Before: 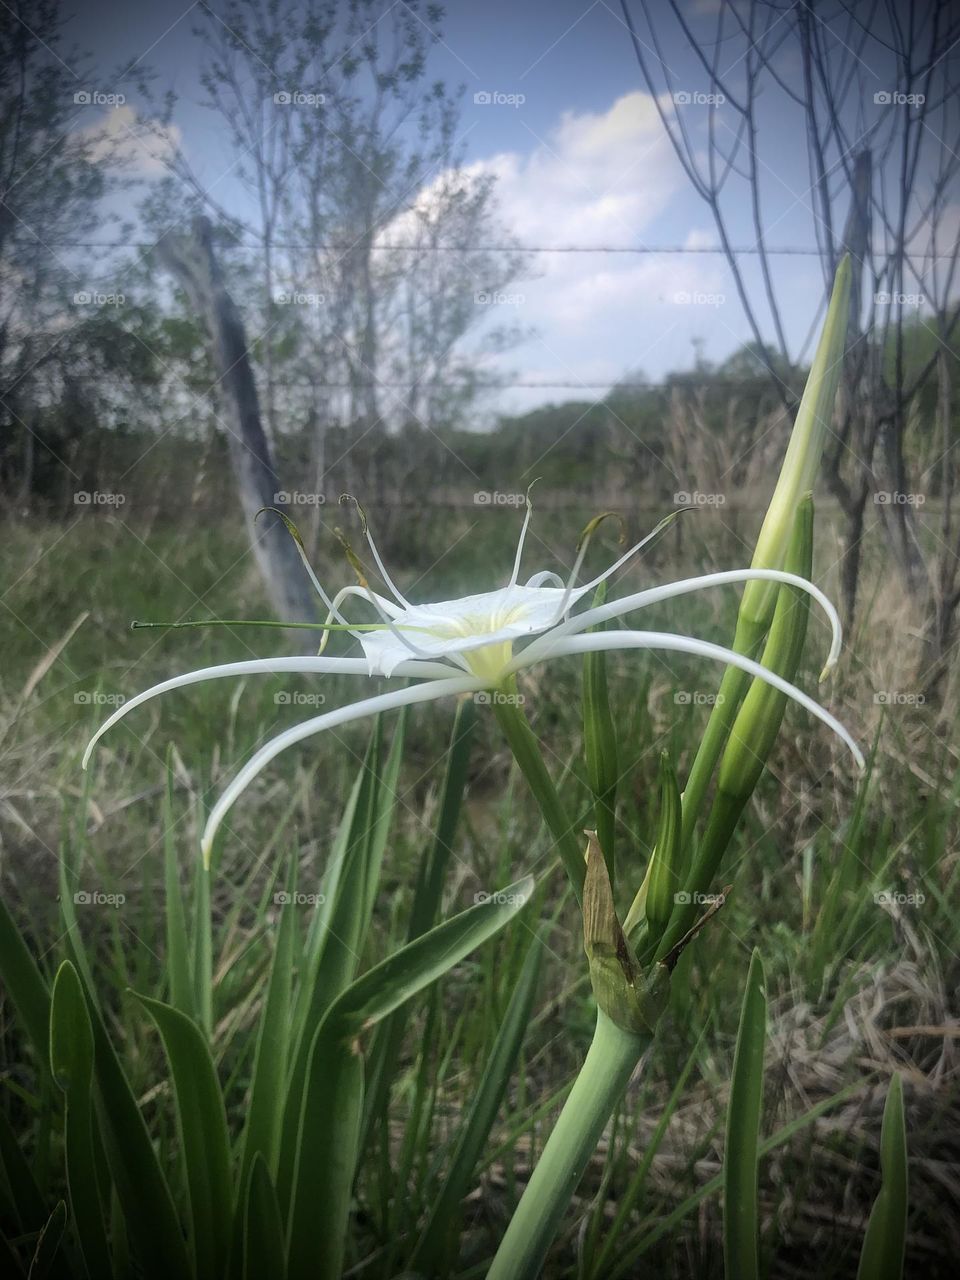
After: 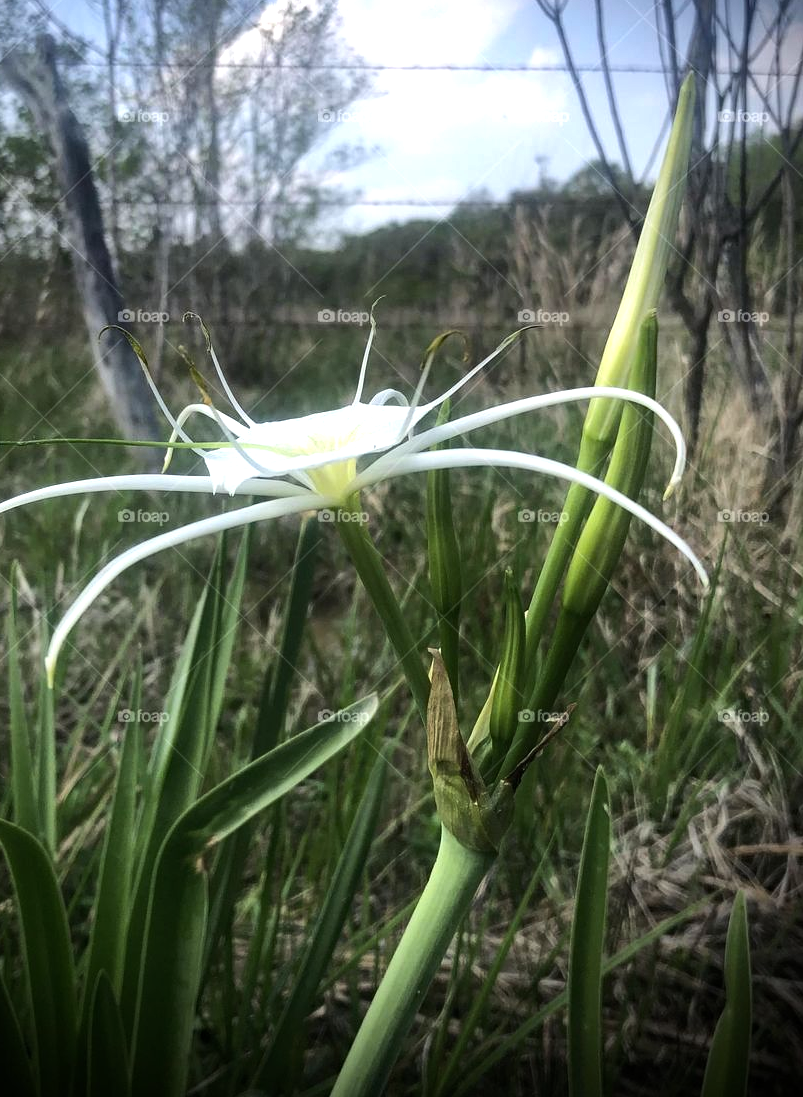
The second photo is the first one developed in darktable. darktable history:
haze removal: compatibility mode true, adaptive false
tone equalizer: -8 EV -0.75 EV, -7 EV -0.7 EV, -6 EV -0.6 EV, -5 EV -0.4 EV, -3 EV 0.4 EV, -2 EV 0.6 EV, -1 EV 0.7 EV, +0 EV 0.75 EV, edges refinement/feathering 500, mask exposure compensation -1.57 EV, preserve details no
crop: left 16.315%, top 14.246%
